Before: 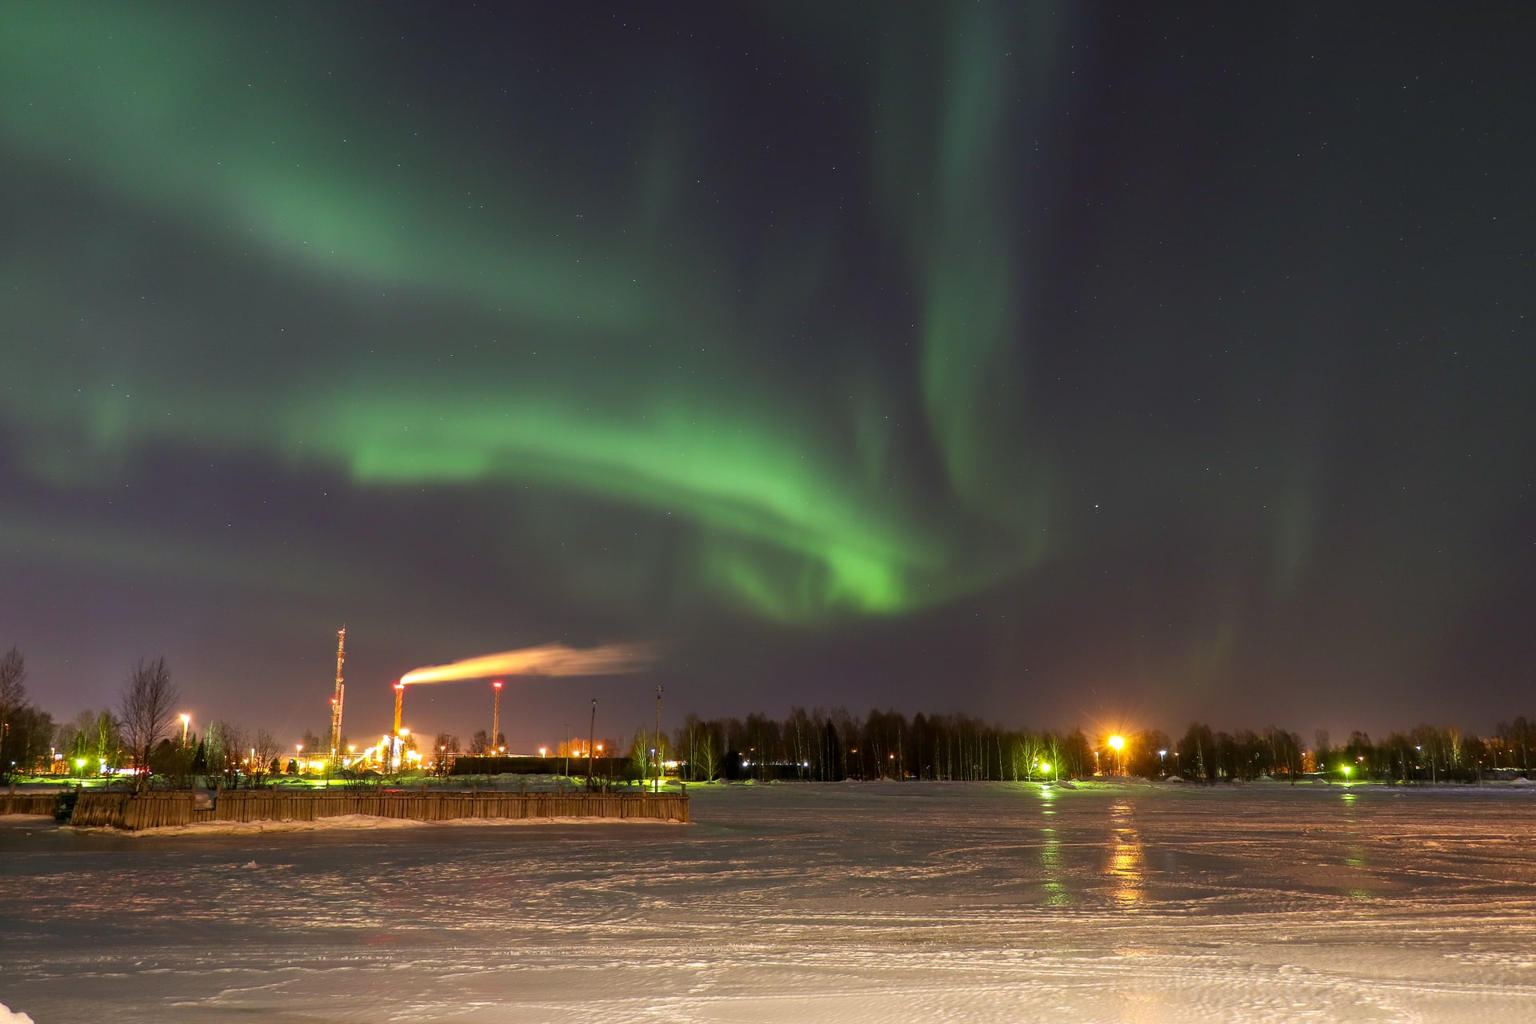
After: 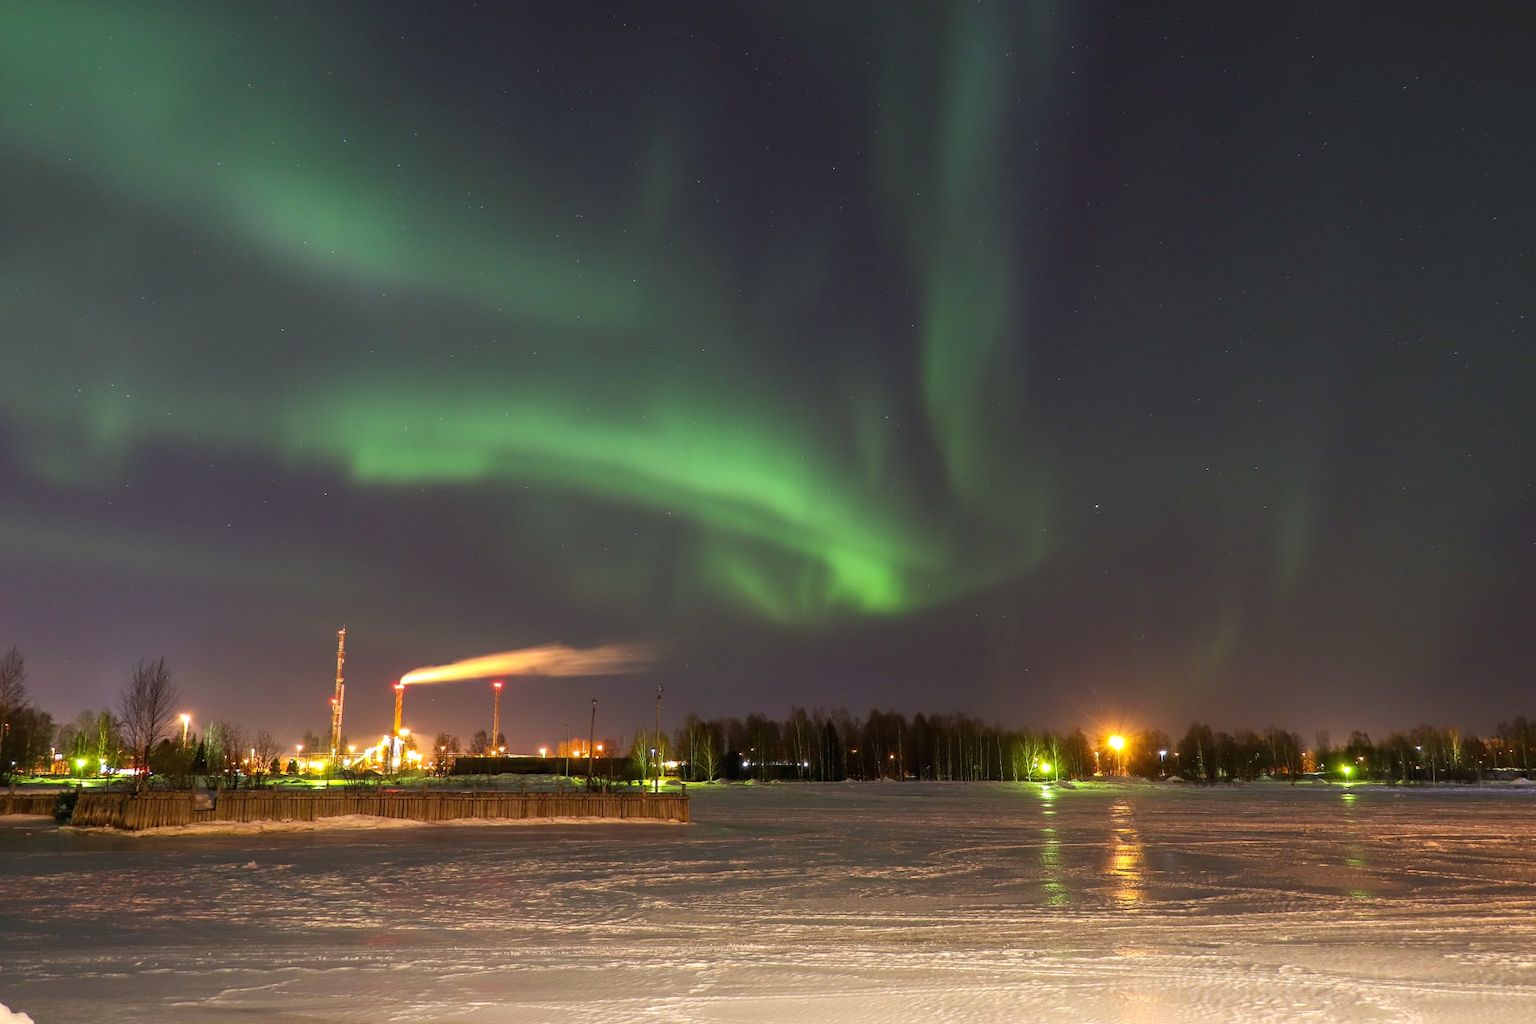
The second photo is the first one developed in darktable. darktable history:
exposure: black level correction -0.001, exposure 0.079 EV, compensate highlight preservation false
